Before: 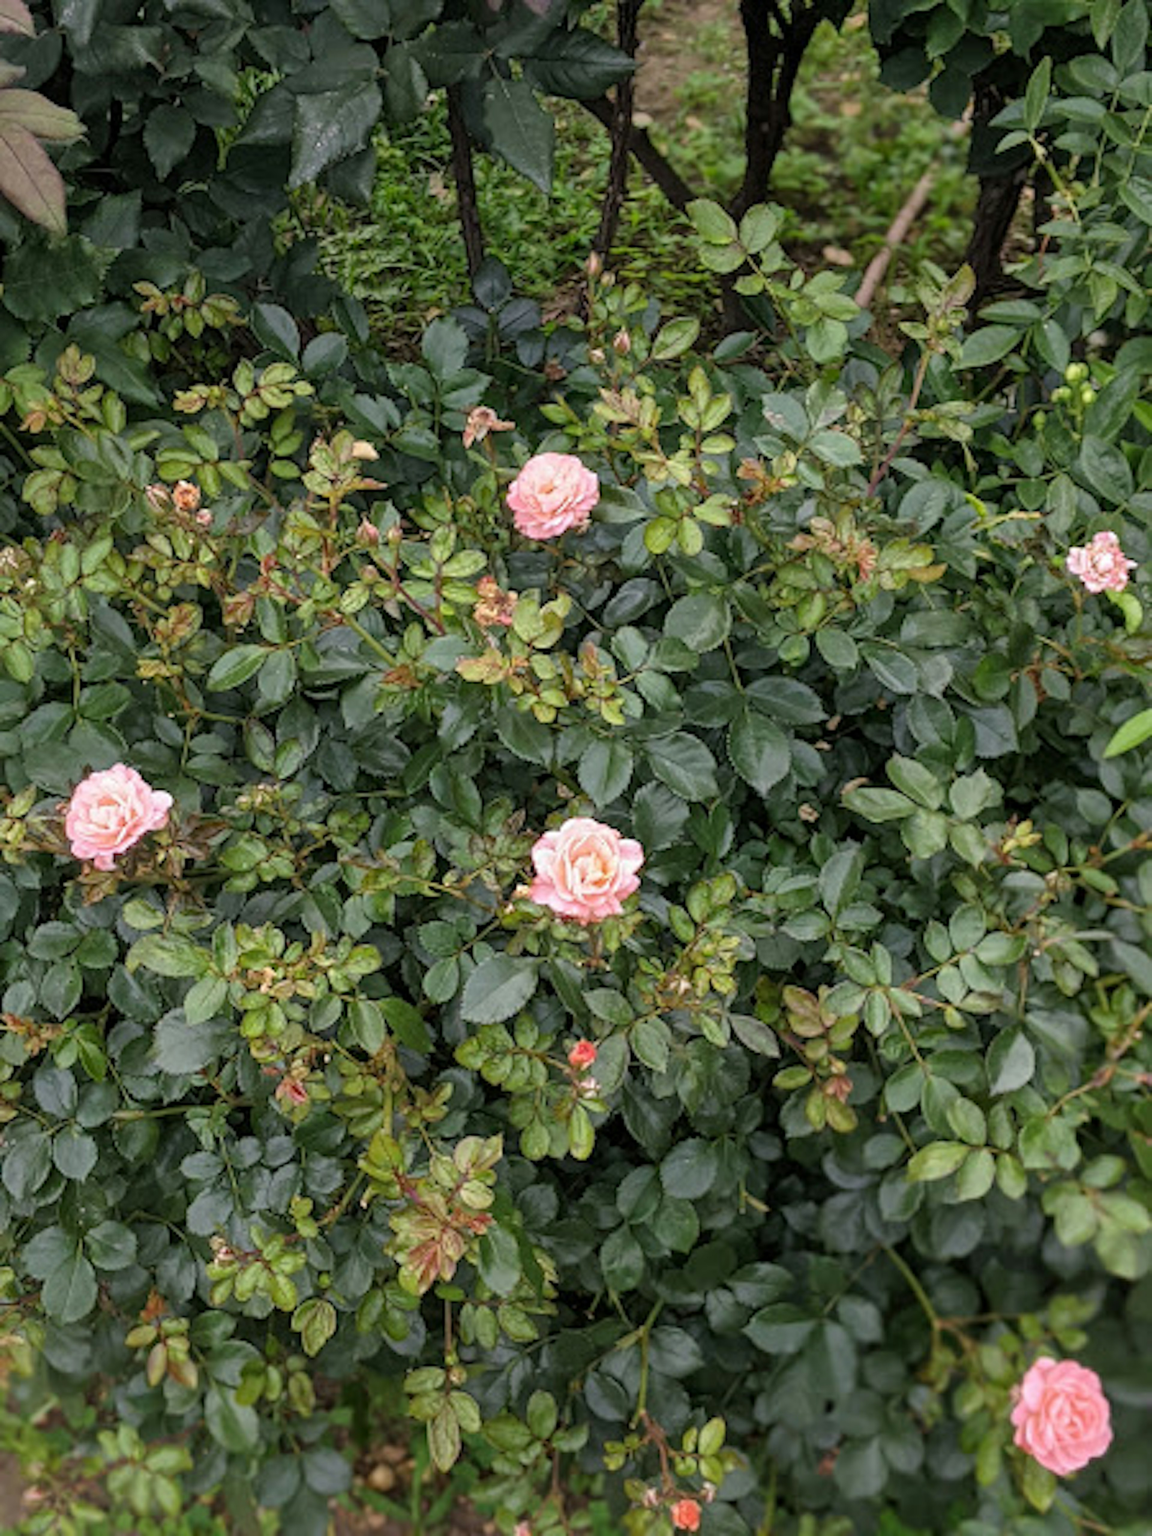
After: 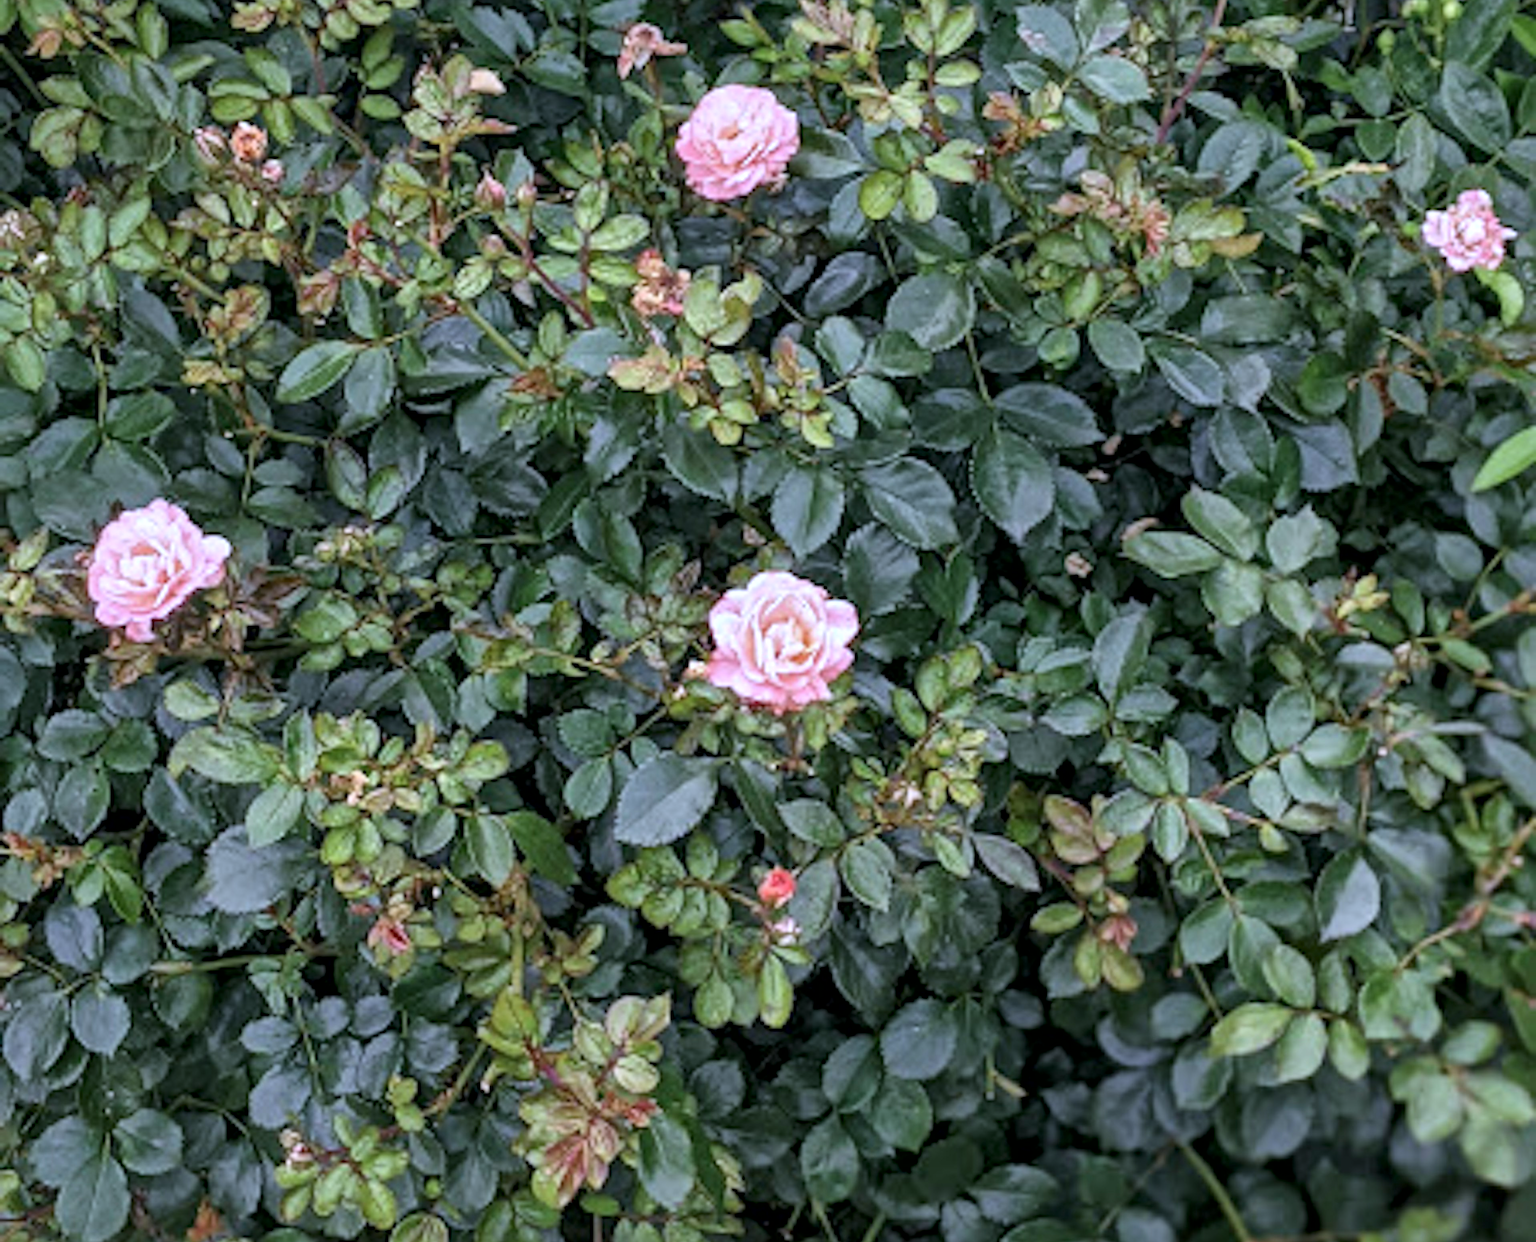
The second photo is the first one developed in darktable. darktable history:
crop and rotate: top 25.357%, bottom 13.942%
color calibration: illuminant as shot in camera, x 0.379, y 0.396, temperature 4138.76 K
local contrast: mode bilateral grid, contrast 20, coarseness 50, detail 144%, midtone range 0.2
sharpen: amount 0.2
